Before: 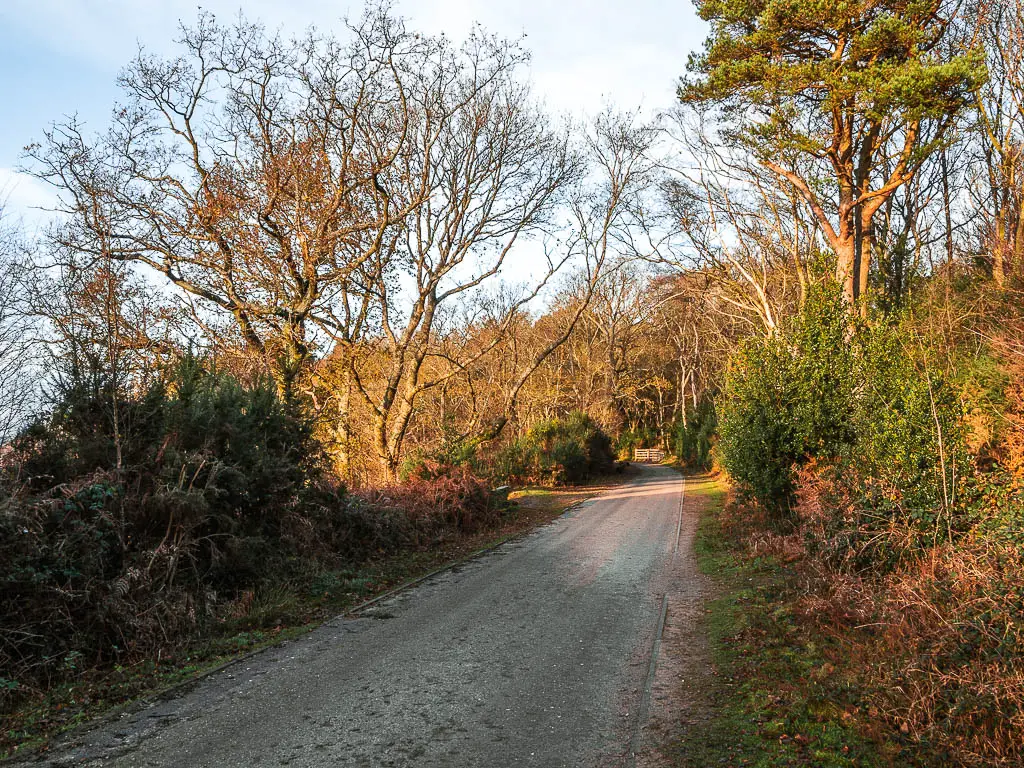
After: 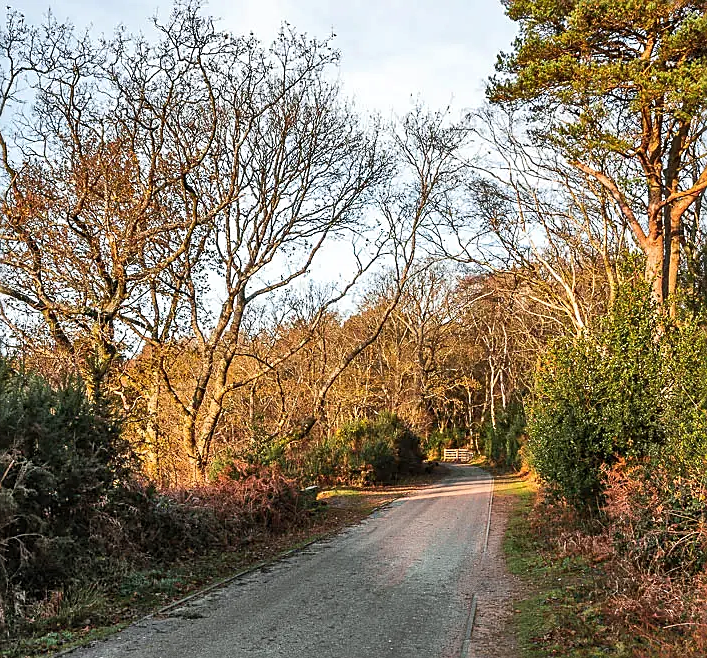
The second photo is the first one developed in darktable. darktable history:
shadows and highlights: shadows 59.78, soften with gaussian
crop: left 18.704%, right 12.163%, bottom 14.234%
sharpen: on, module defaults
